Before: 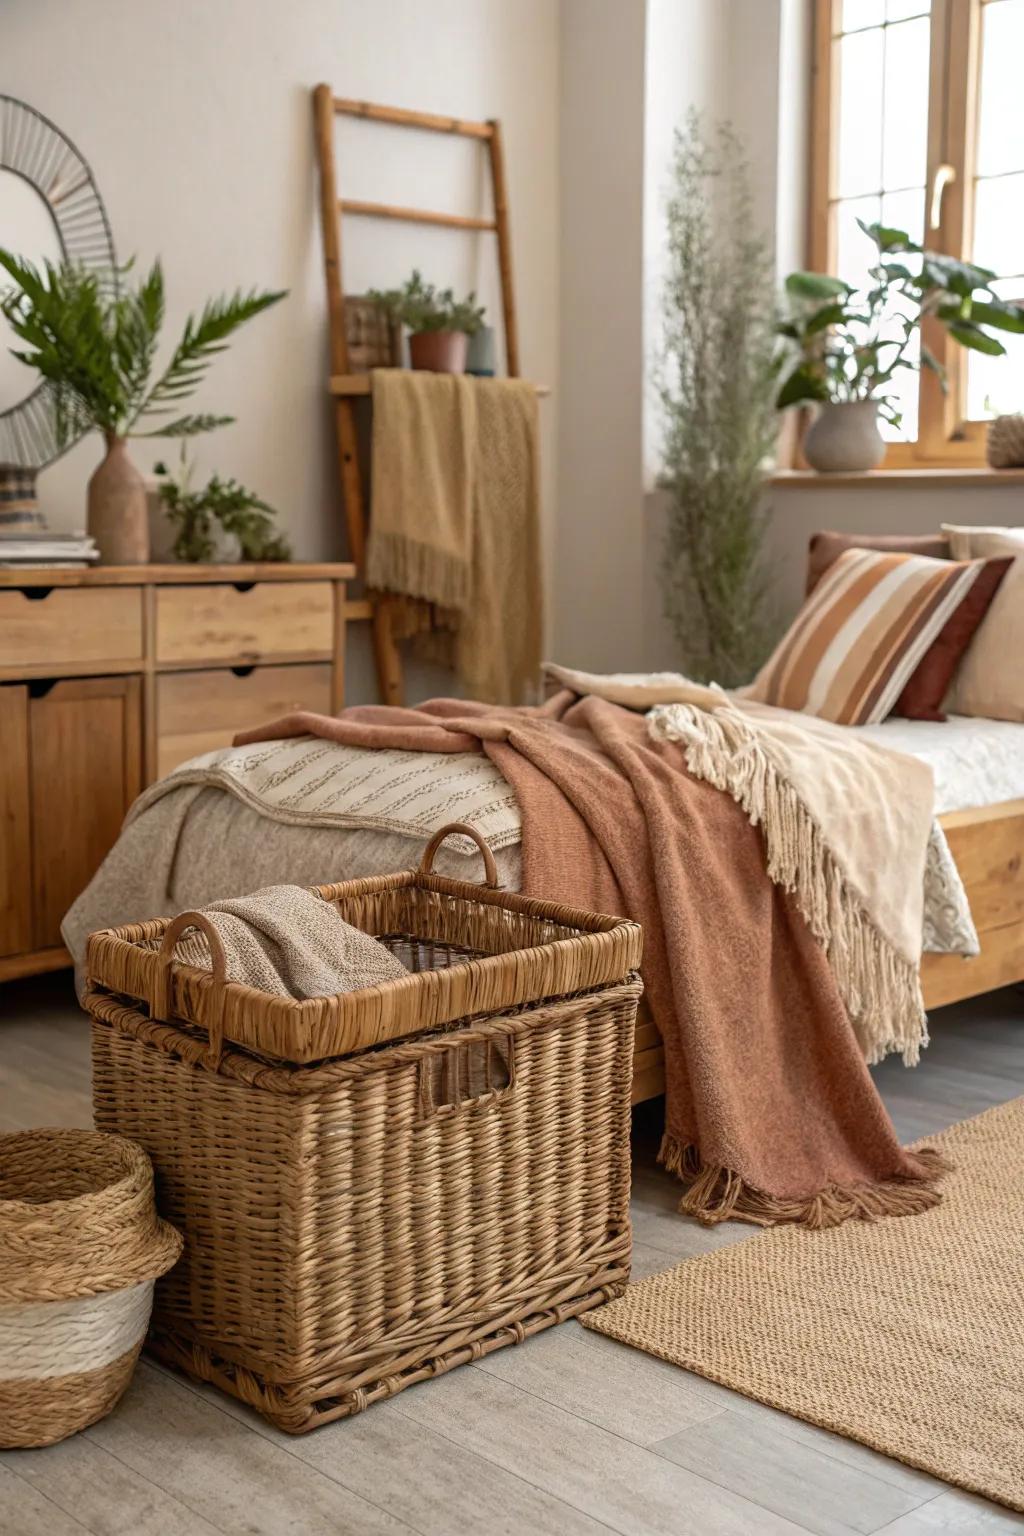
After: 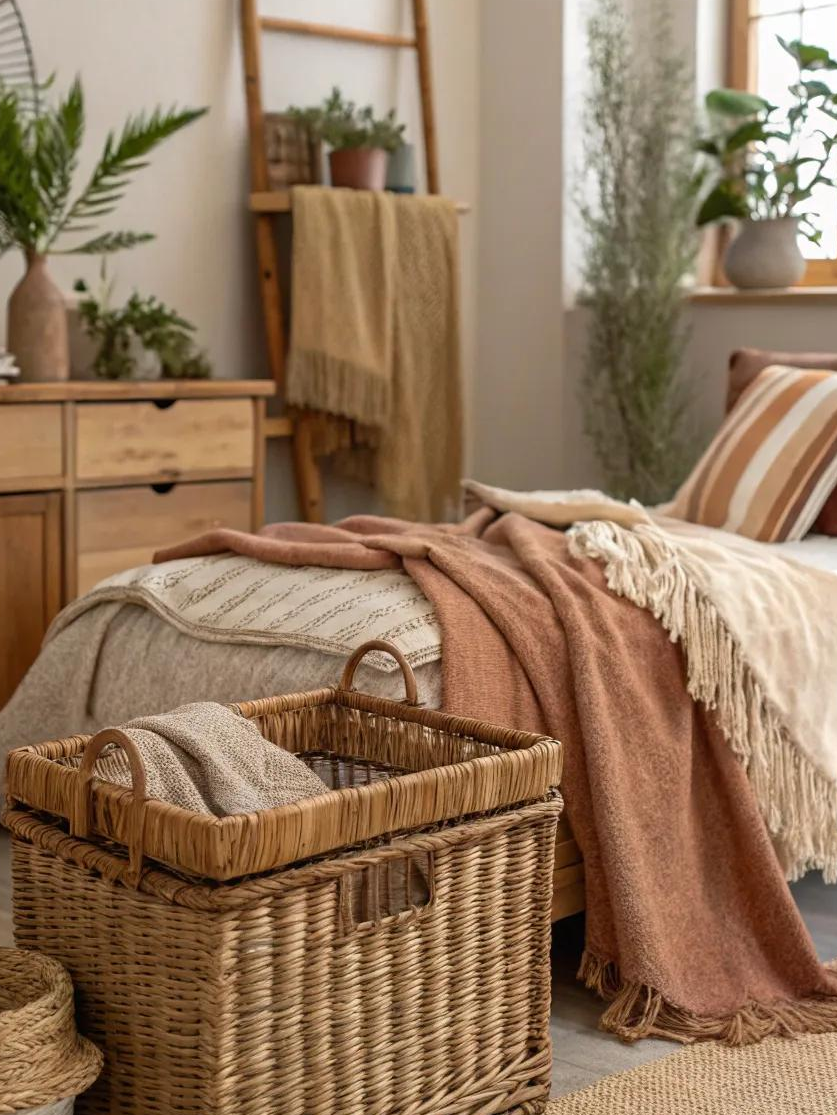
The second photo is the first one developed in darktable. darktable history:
crop: left 7.88%, top 11.979%, right 10.311%, bottom 15.393%
